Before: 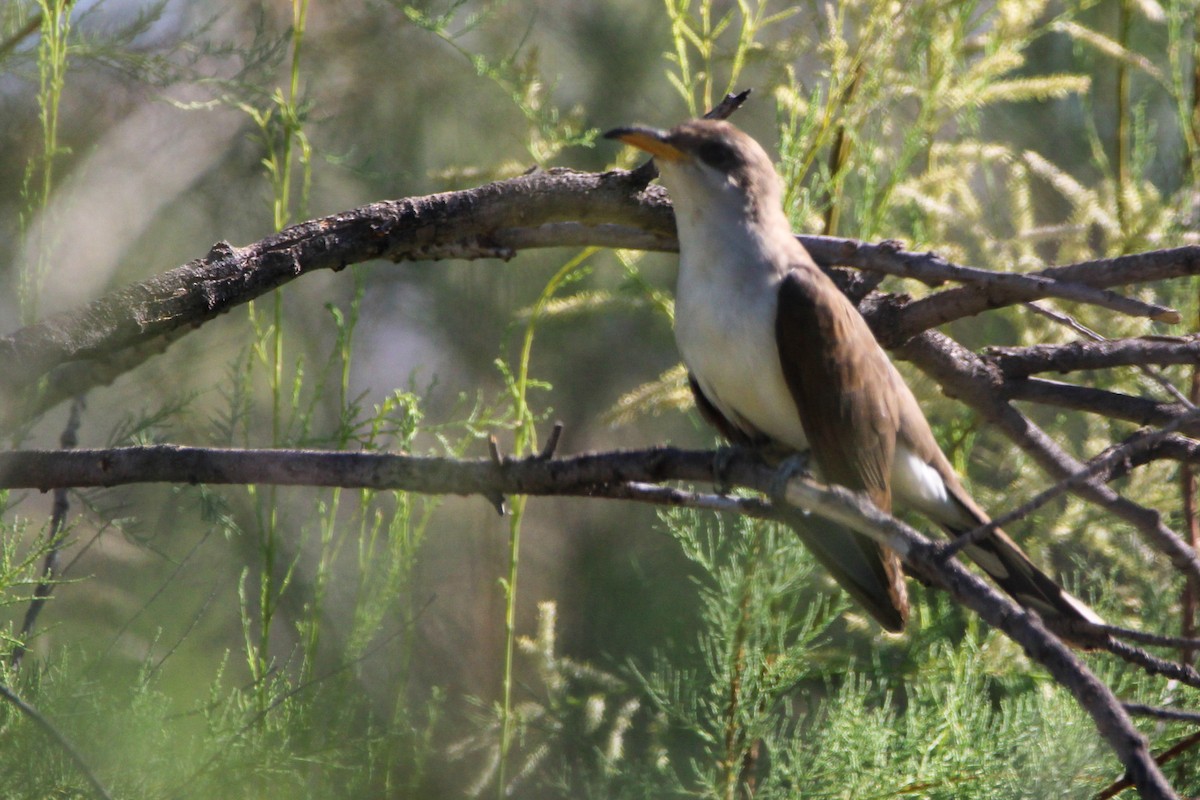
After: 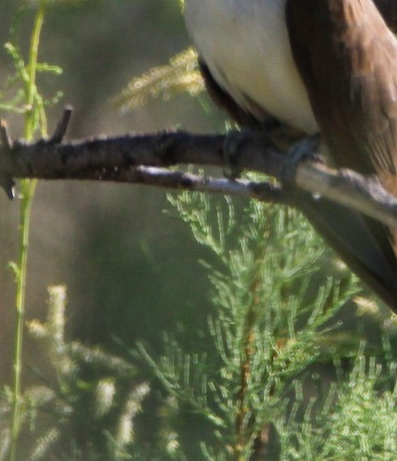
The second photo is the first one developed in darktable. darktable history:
crop: left 40.877%, top 39.581%, right 25.964%, bottom 2.702%
